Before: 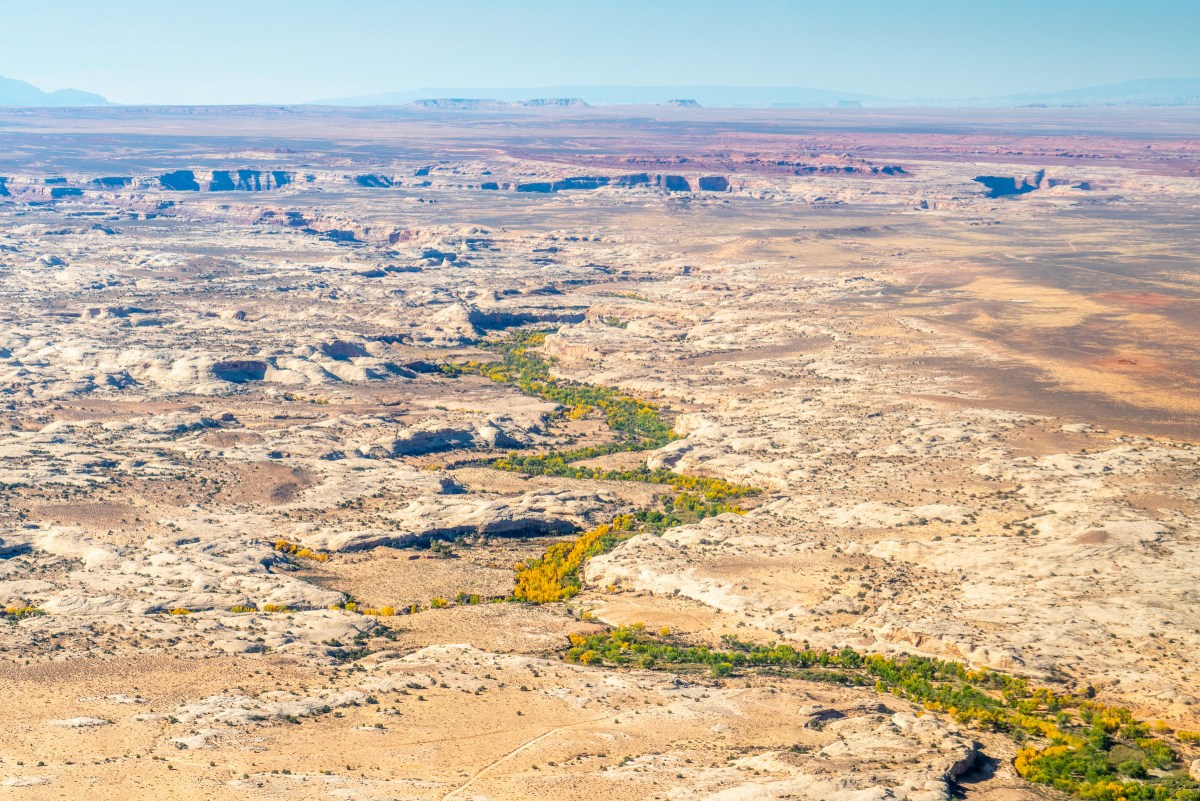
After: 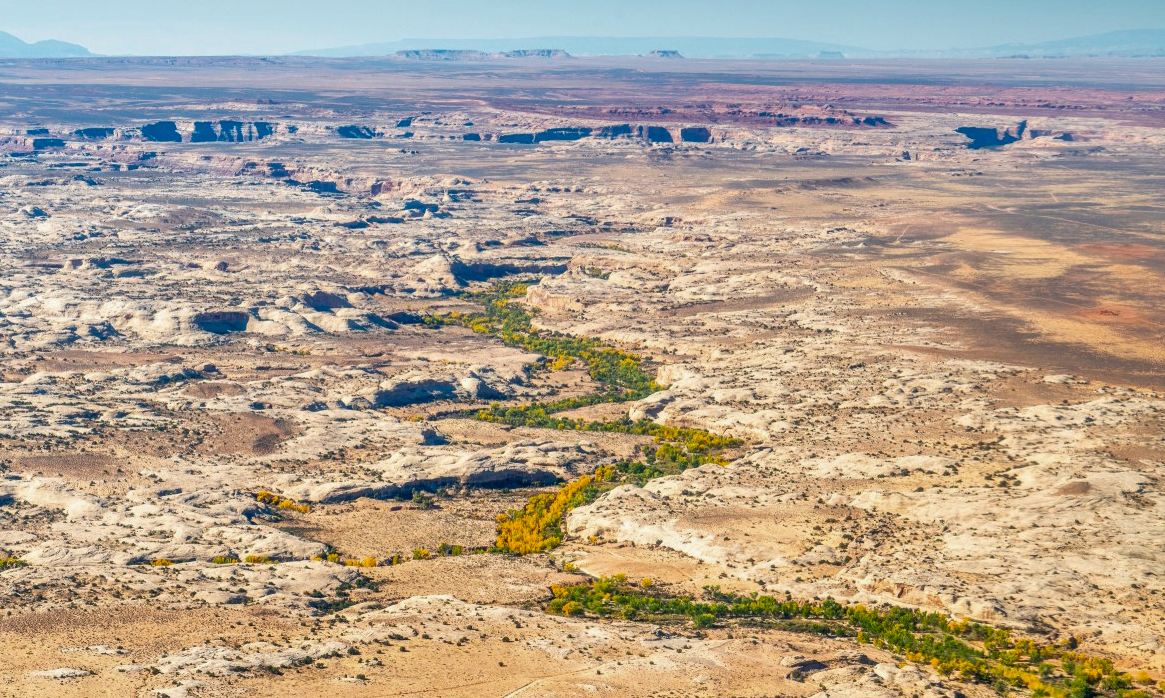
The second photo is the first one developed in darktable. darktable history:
crop: left 1.507%, top 6.147%, right 1.379%, bottom 6.637%
base curve: preserve colors none
shadows and highlights: shadows 43.71, white point adjustment -1.46, soften with gaussian
